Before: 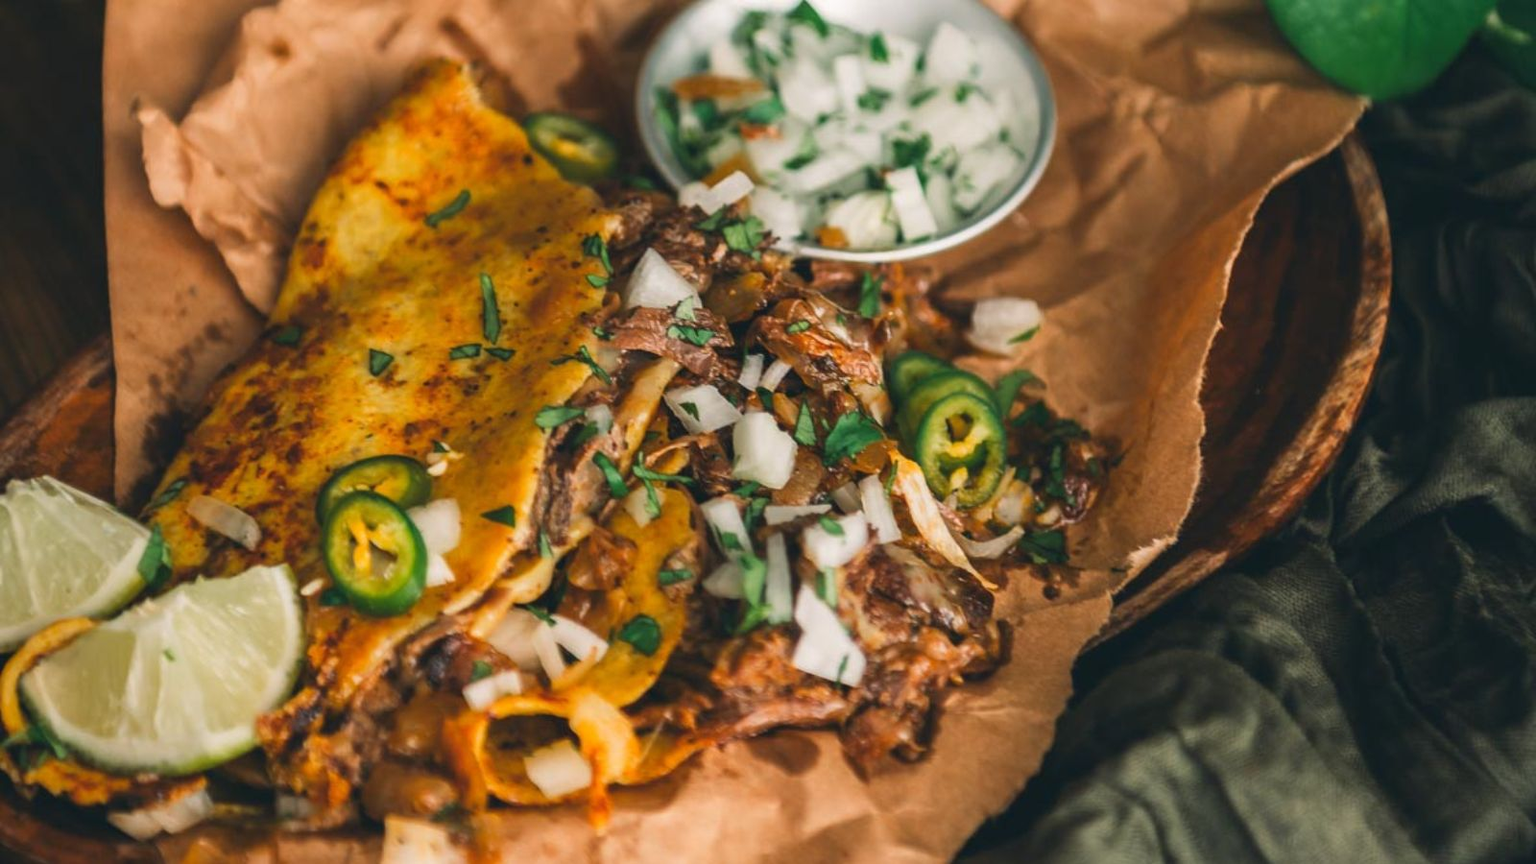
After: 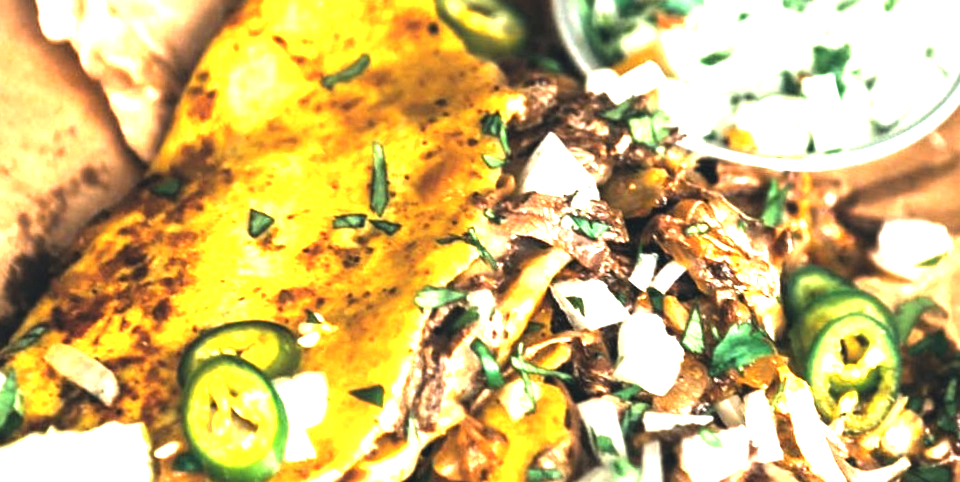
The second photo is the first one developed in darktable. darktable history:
levels: levels [0.044, 0.475, 0.791]
crop and rotate: angle -5.55°, left 2.264%, top 6.667%, right 27.642%, bottom 30.707%
contrast brightness saturation: saturation -0.069
exposure: exposure 1.507 EV, compensate highlight preservation false
